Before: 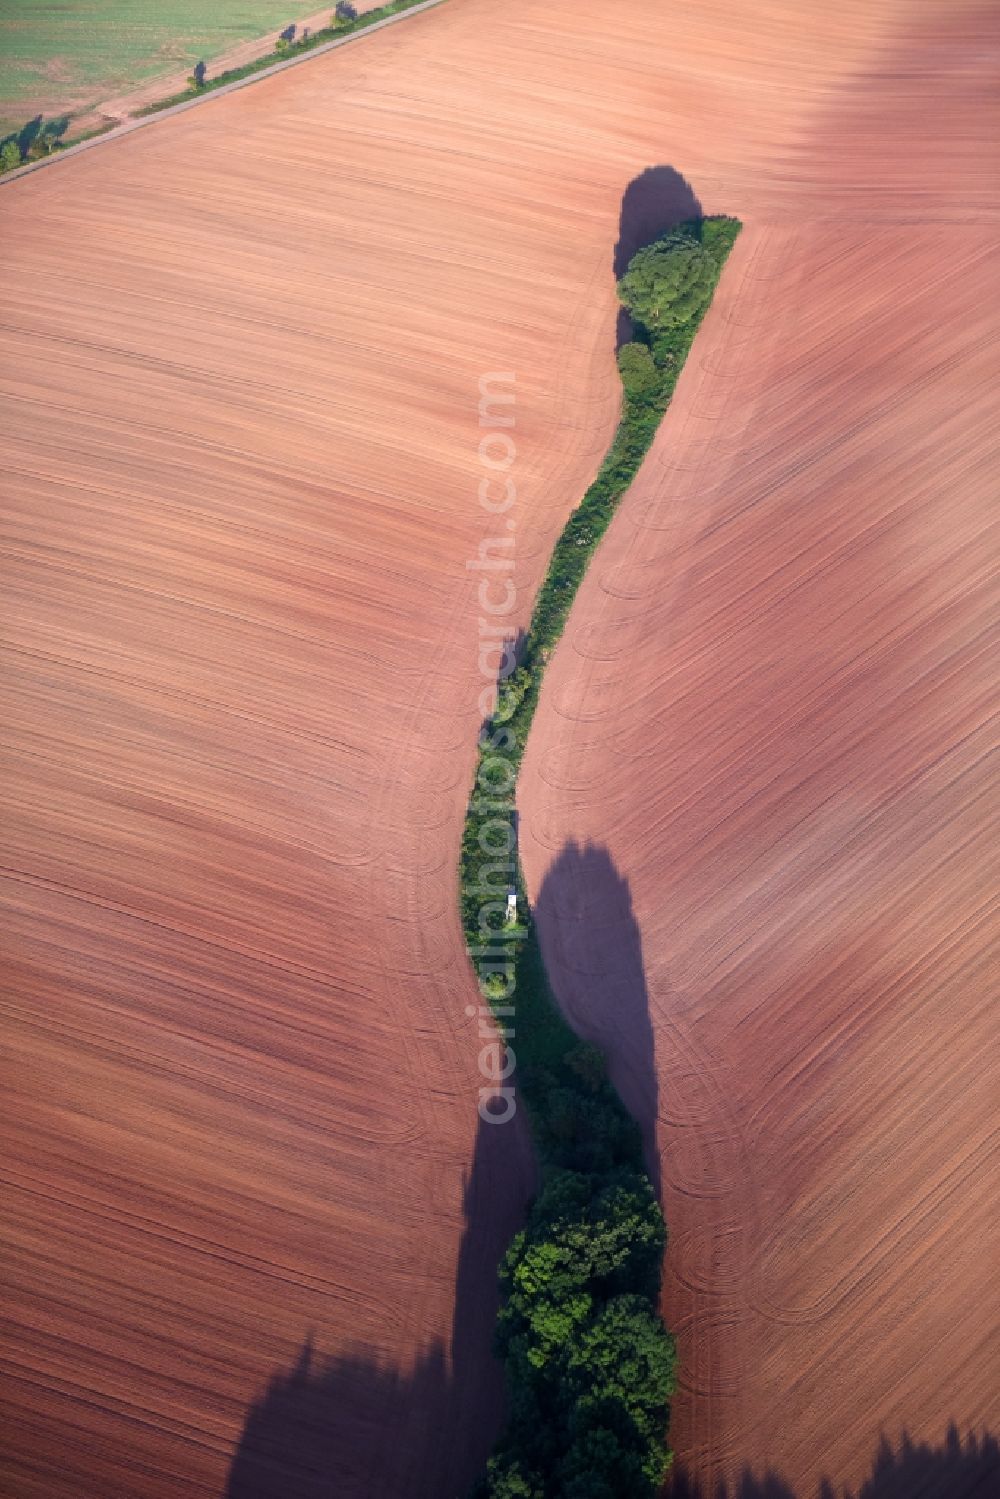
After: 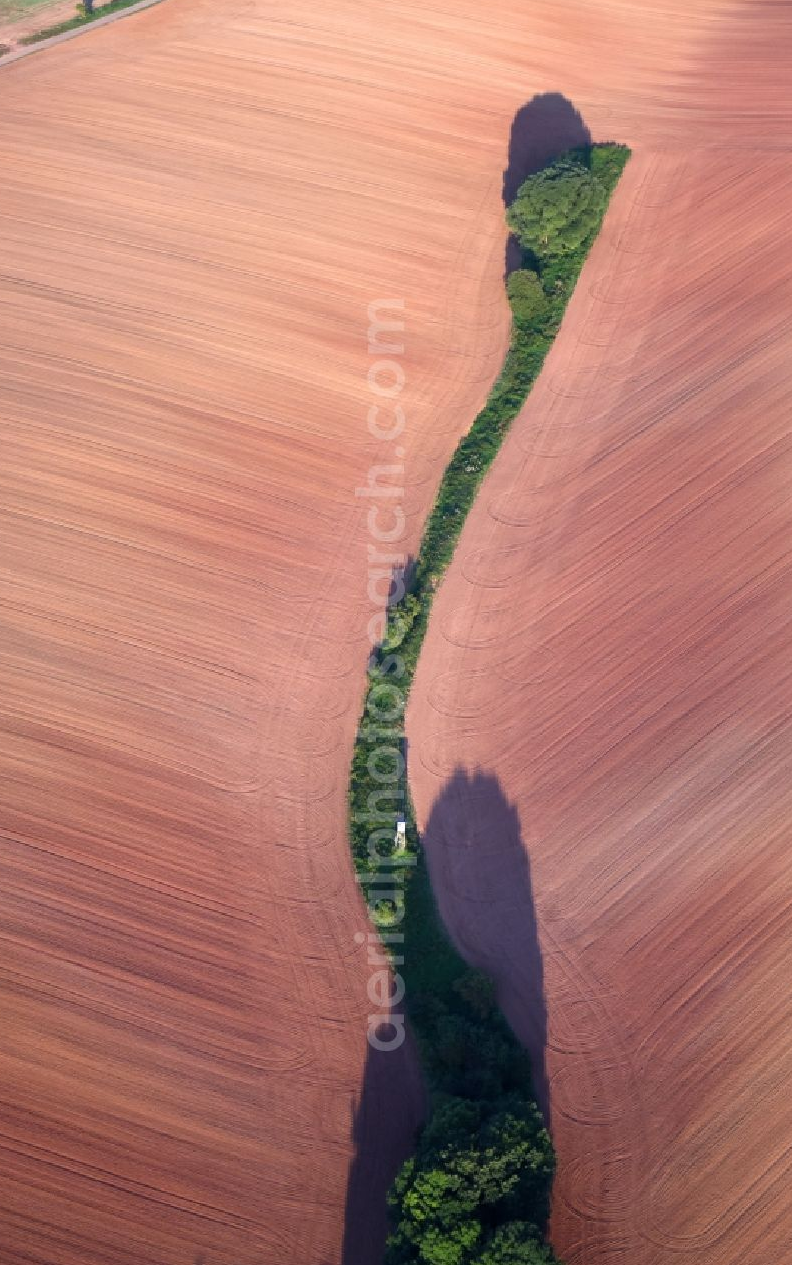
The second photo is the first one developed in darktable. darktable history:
crop: left 11.197%, top 4.874%, right 9.56%, bottom 10.719%
